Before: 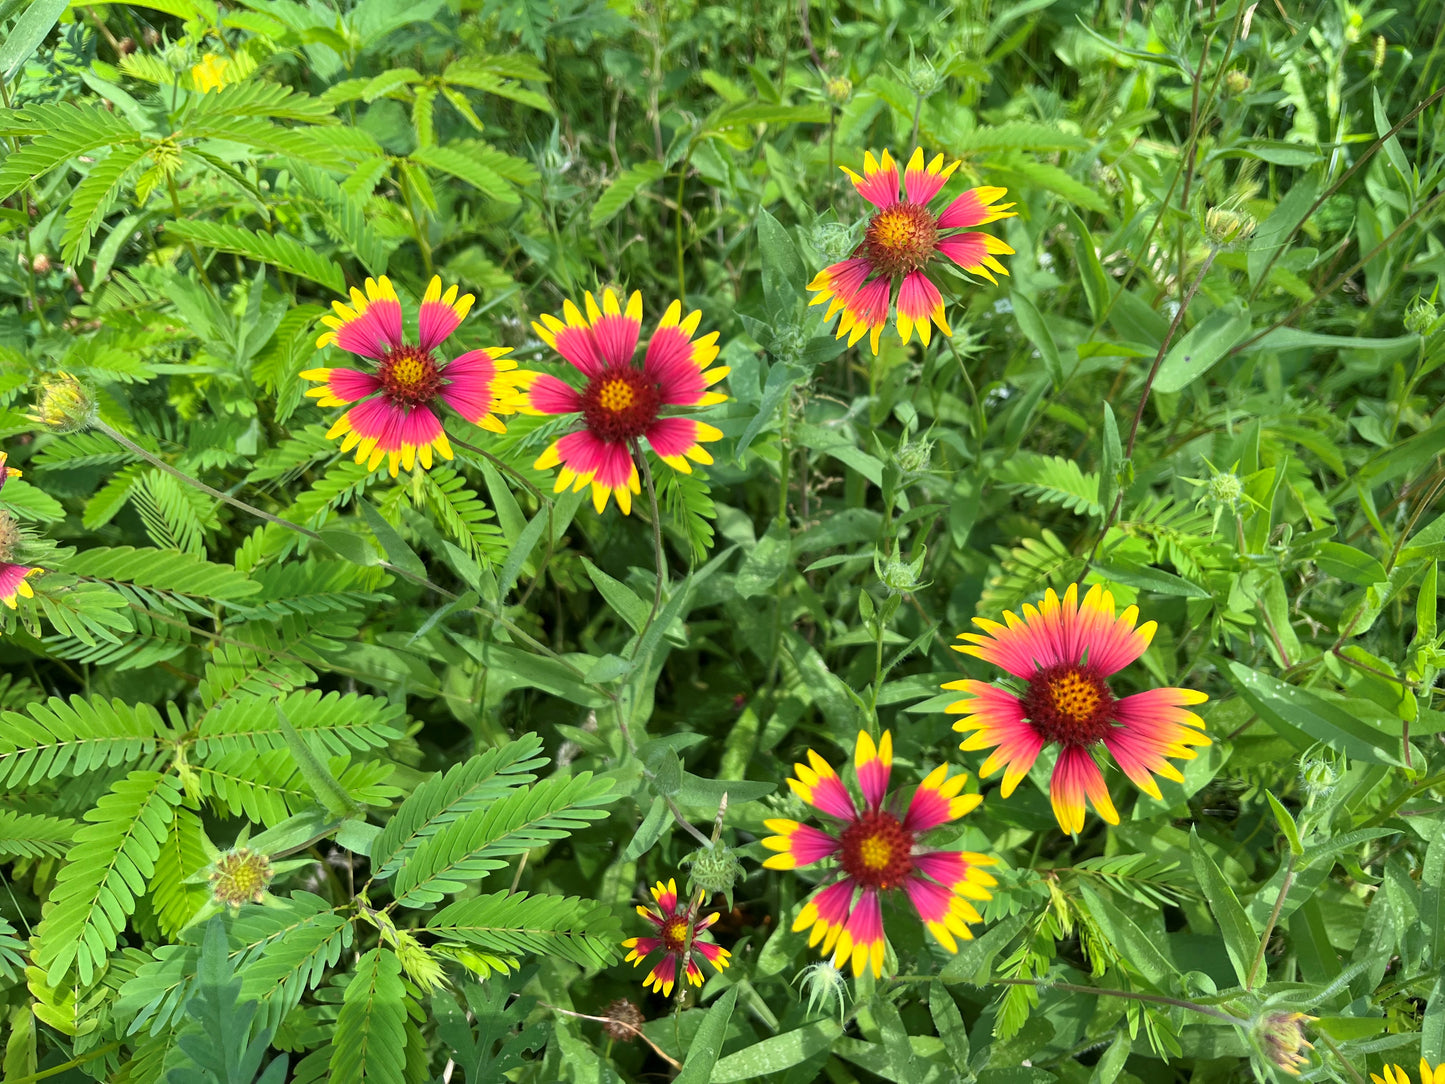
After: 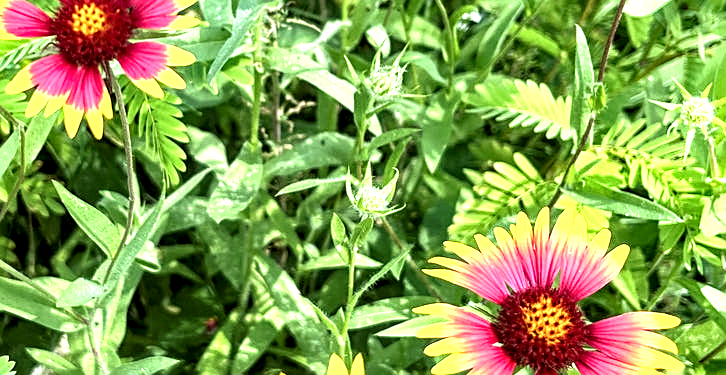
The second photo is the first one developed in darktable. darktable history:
exposure: black level correction 0, exposure 1.1 EV, compensate exposure bias true, compensate highlight preservation false
local contrast: highlights 80%, shadows 57%, detail 175%, midtone range 0.602
crop: left 36.607%, top 34.735%, right 13.146%, bottom 30.611%
sharpen: on, module defaults
